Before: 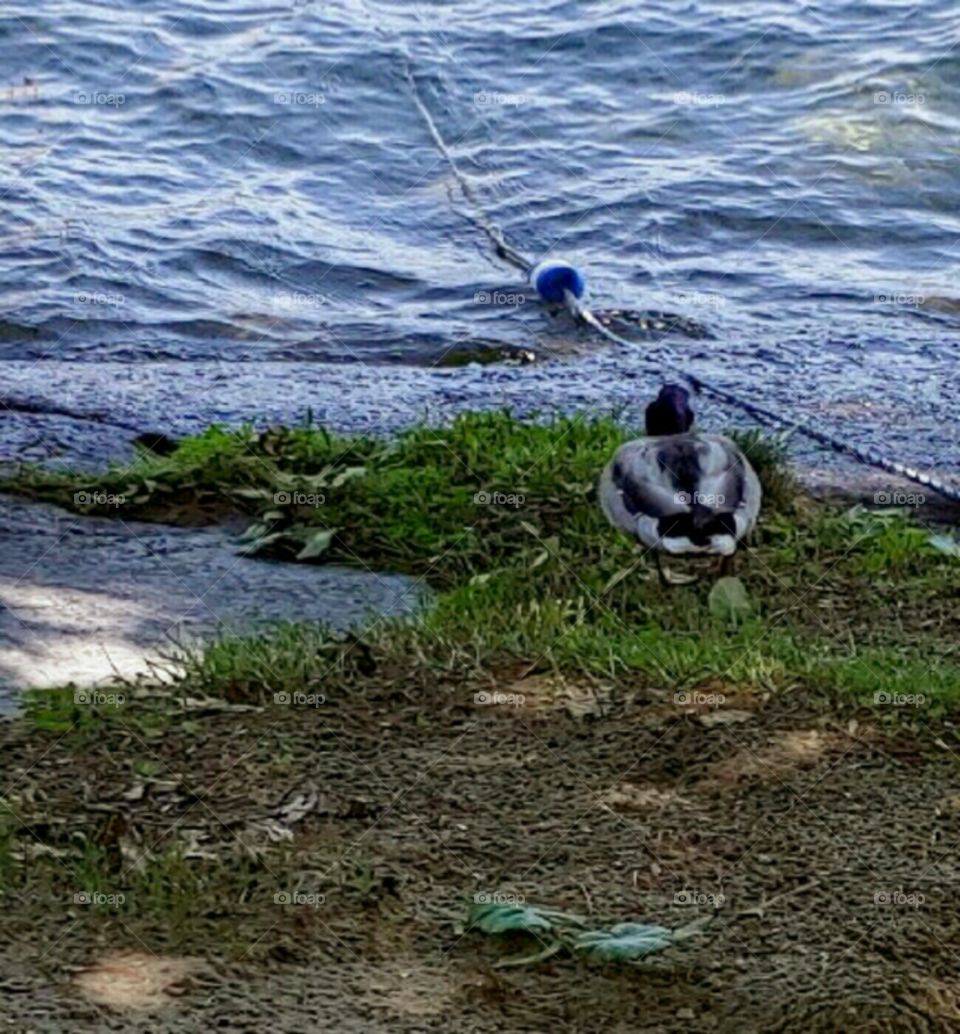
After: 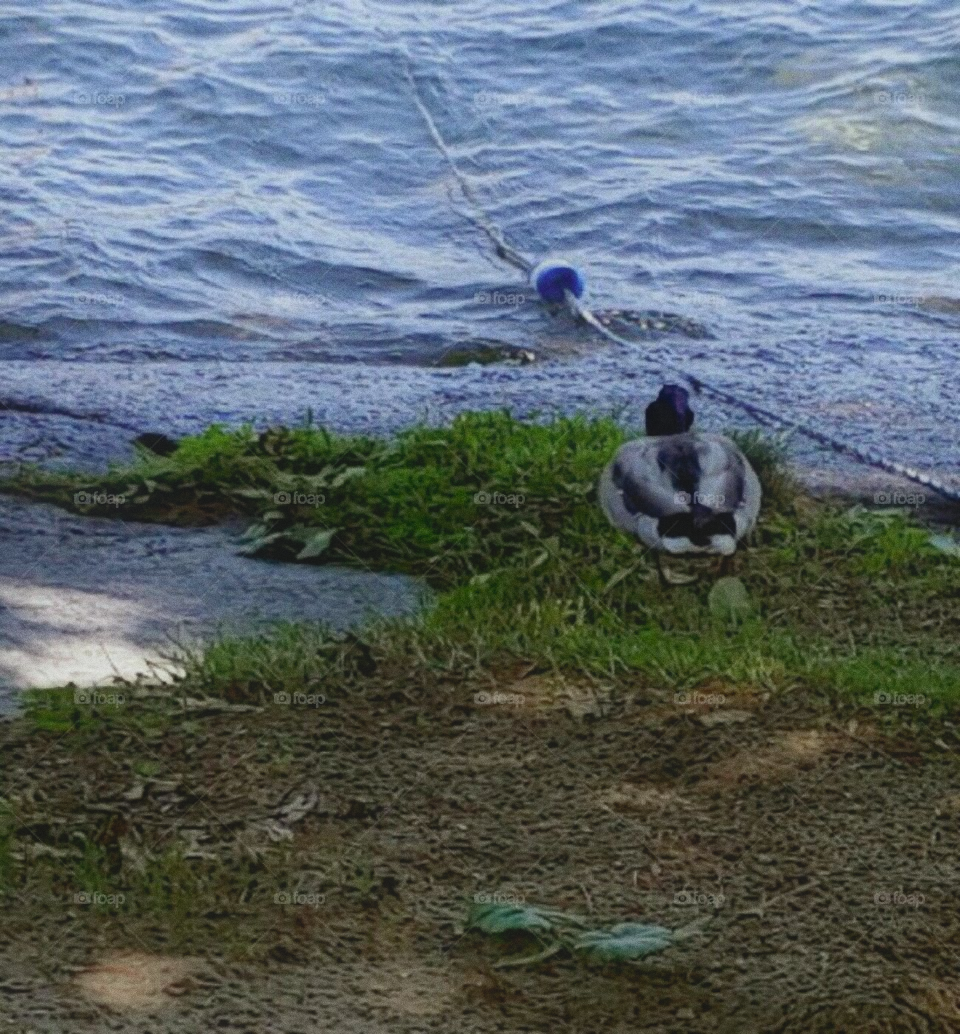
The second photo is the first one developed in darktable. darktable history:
grain: coarseness 3.21 ISO
contrast equalizer: octaves 7, y [[0.6 ×6], [0.55 ×6], [0 ×6], [0 ×6], [0 ×6]], mix -1
